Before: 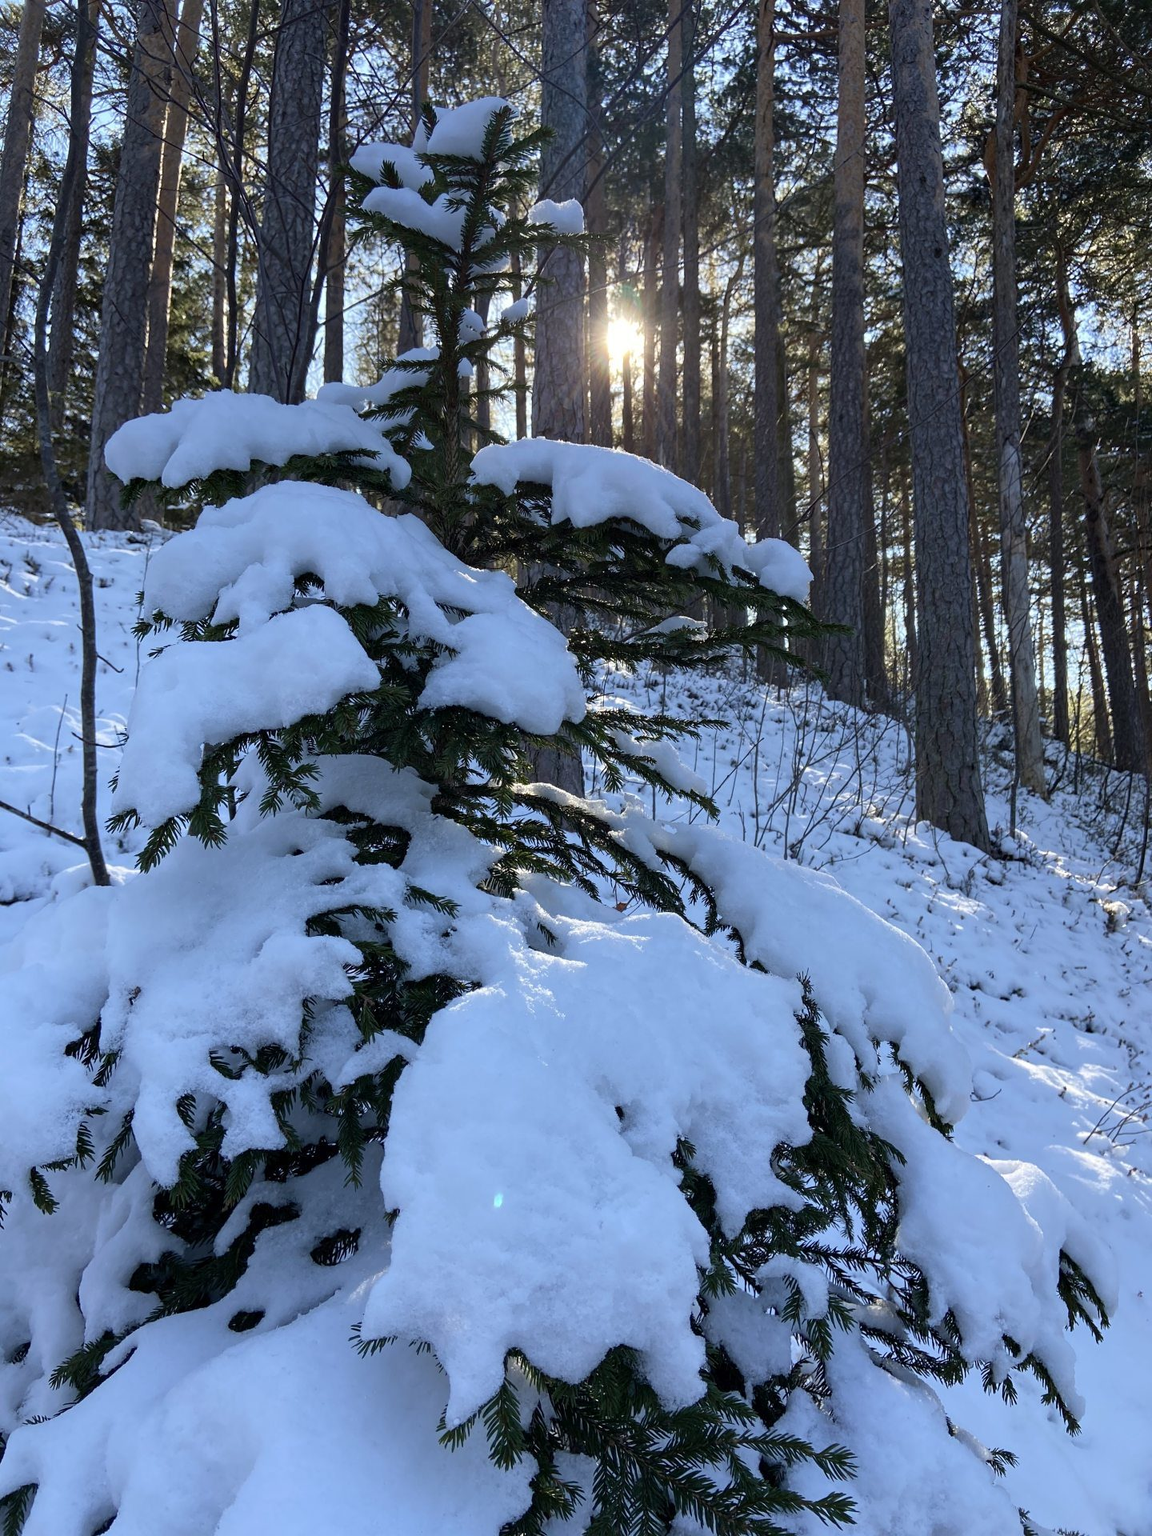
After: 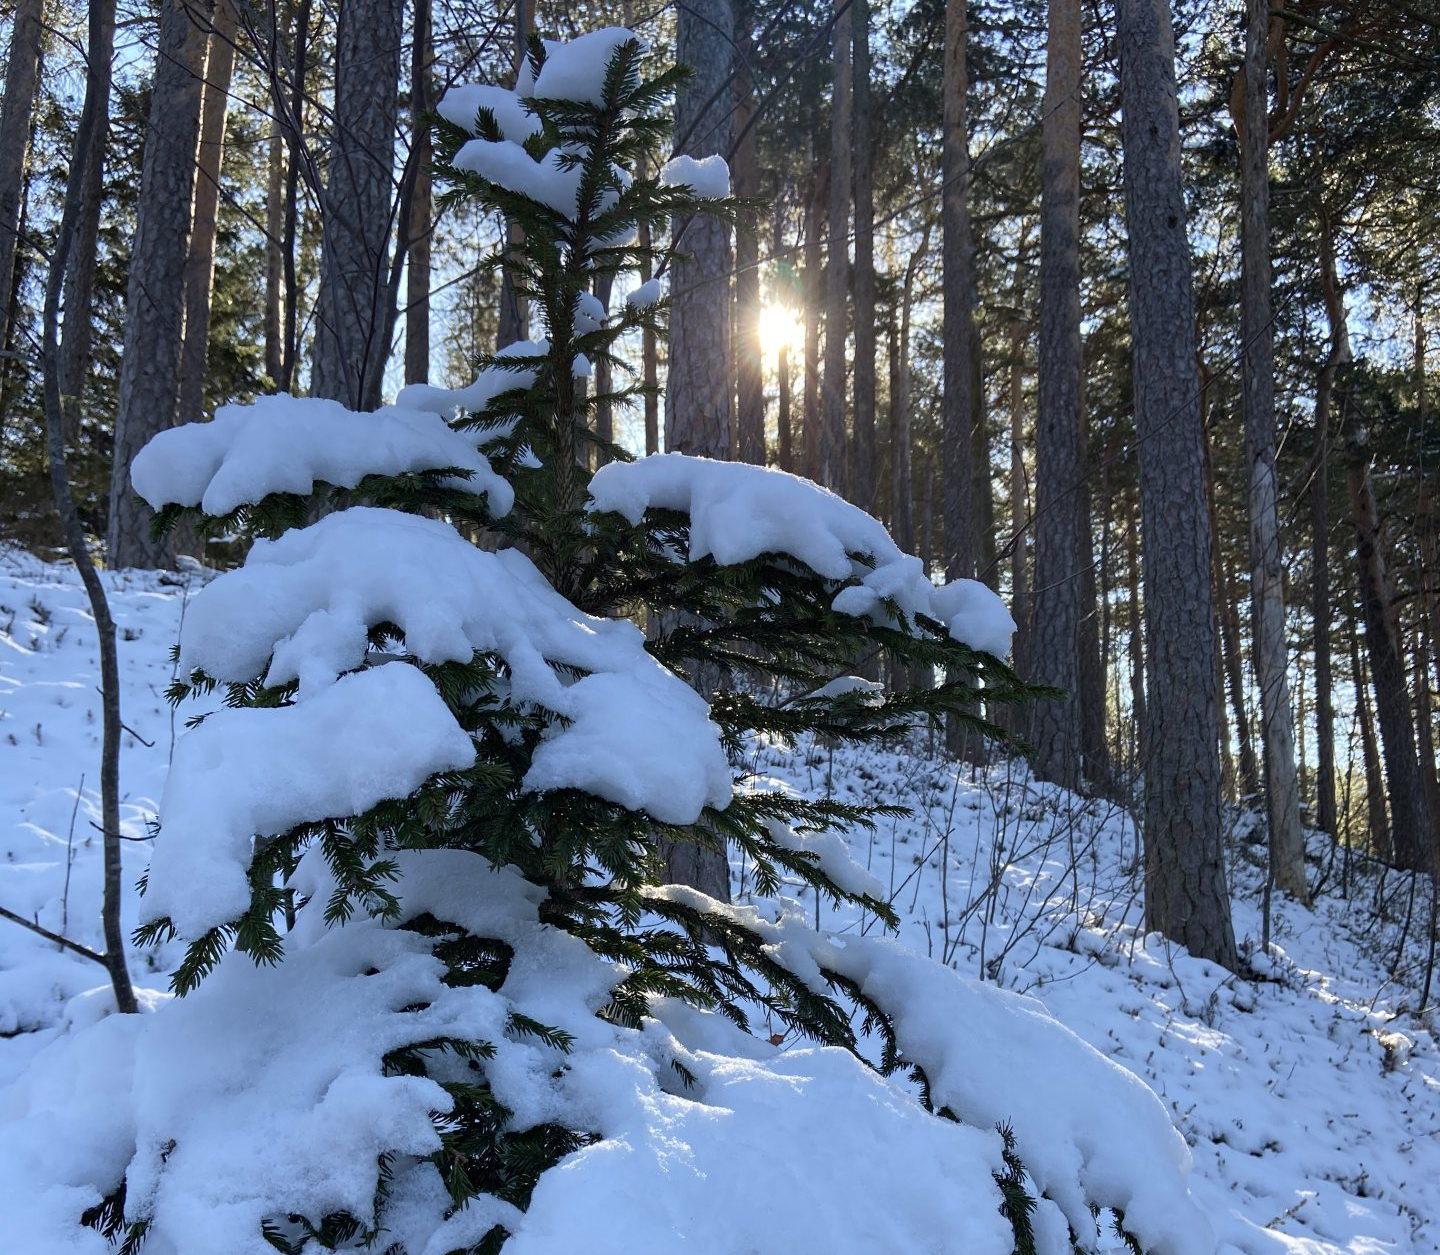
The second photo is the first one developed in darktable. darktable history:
crop and rotate: top 4.912%, bottom 29.692%
